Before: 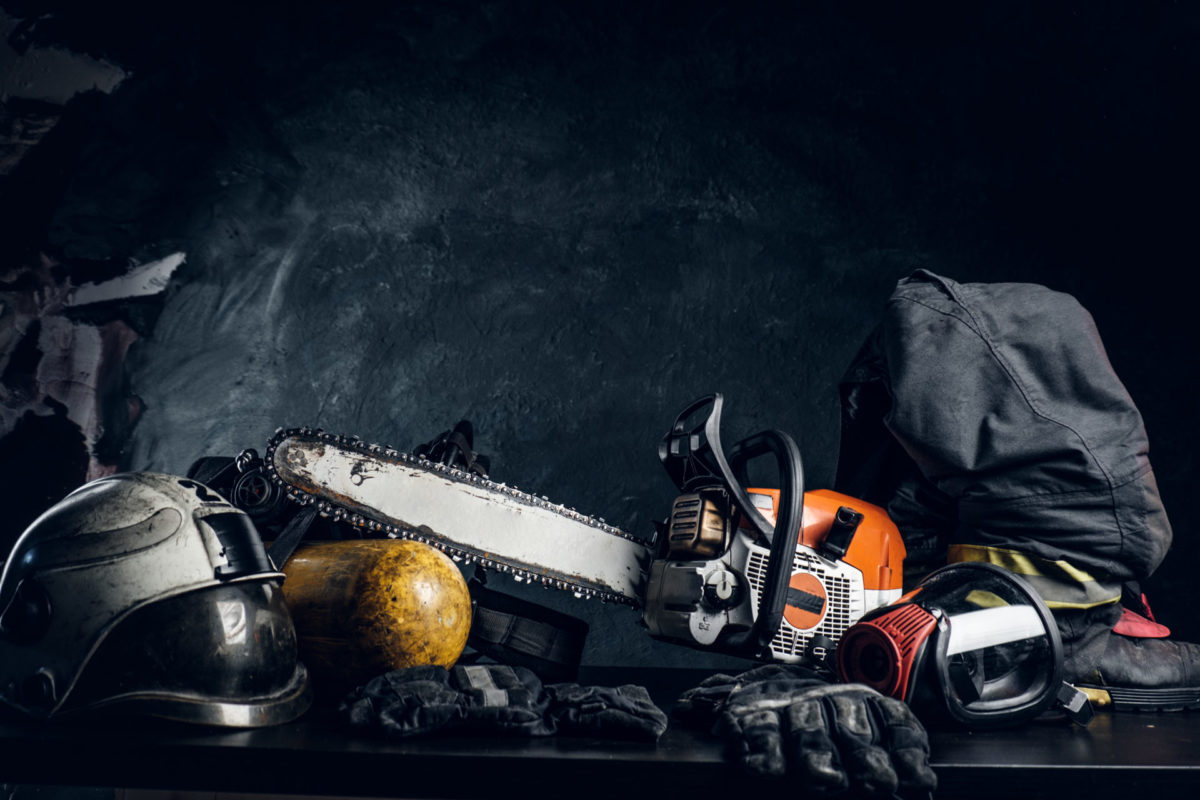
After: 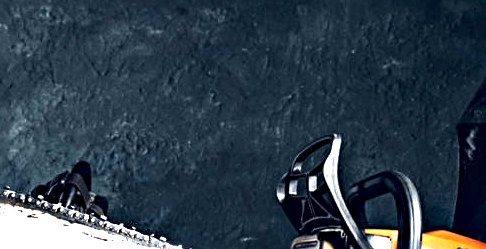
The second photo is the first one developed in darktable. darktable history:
contrast equalizer: octaves 7, y [[0.528, 0.548, 0.563, 0.562, 0.546, 0.526], [0.55 ×6], [0 ×6], [0 ×6], [0 ×6]]
exposure: black level correction 0, exposure 1.199 EV, compensate highlight preservation false
crop: left 31.906%, top 32.424%, right 27.534%, bottom 36.341%
sharpen: radius 2.816, amount 0.702
